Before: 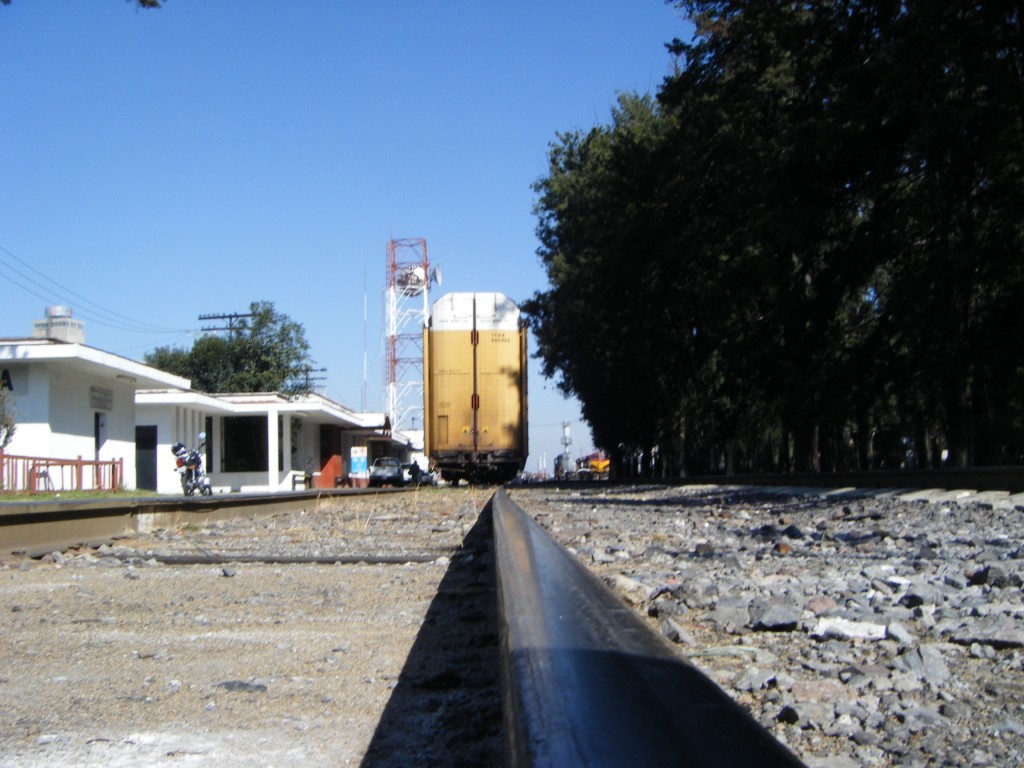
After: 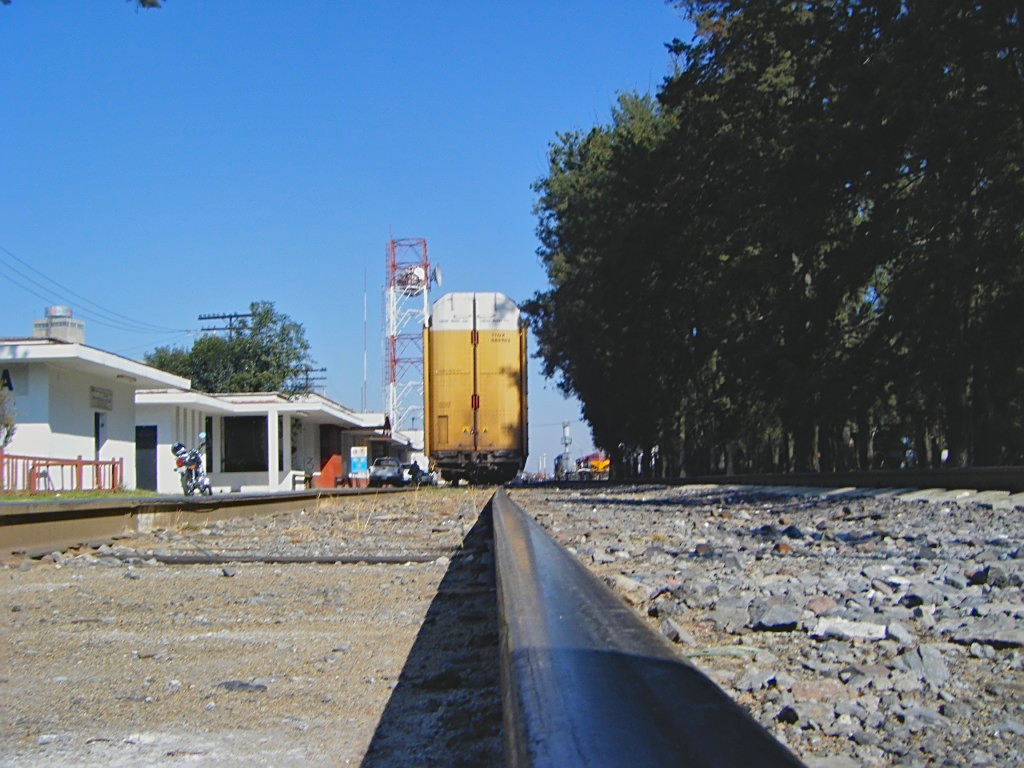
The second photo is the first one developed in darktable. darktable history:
sharpen: on, module defaults
tone equalizer: -8 EV -0.002 EV, -7 EV 0.005 EV, -6 EV -0.009 EV, -5 EV 0.011 EV, -4 EV -0.012 EV, -3 EV 0.007 EV, -2 EV -0.062 EV, -1 EV -0.293 EV, +0 EV -0.582 EV, smoothing diameter 2%, edges refinement/feathering 20, mask exposure compensation -1.57 EV, filter diffusion 5
contrast brightness saturation: contrast -0.1, brightness 0.05, saturation 0.08
haze removal: compatibility mode true, adaptive false
shadows and highlights: on, module defaults
